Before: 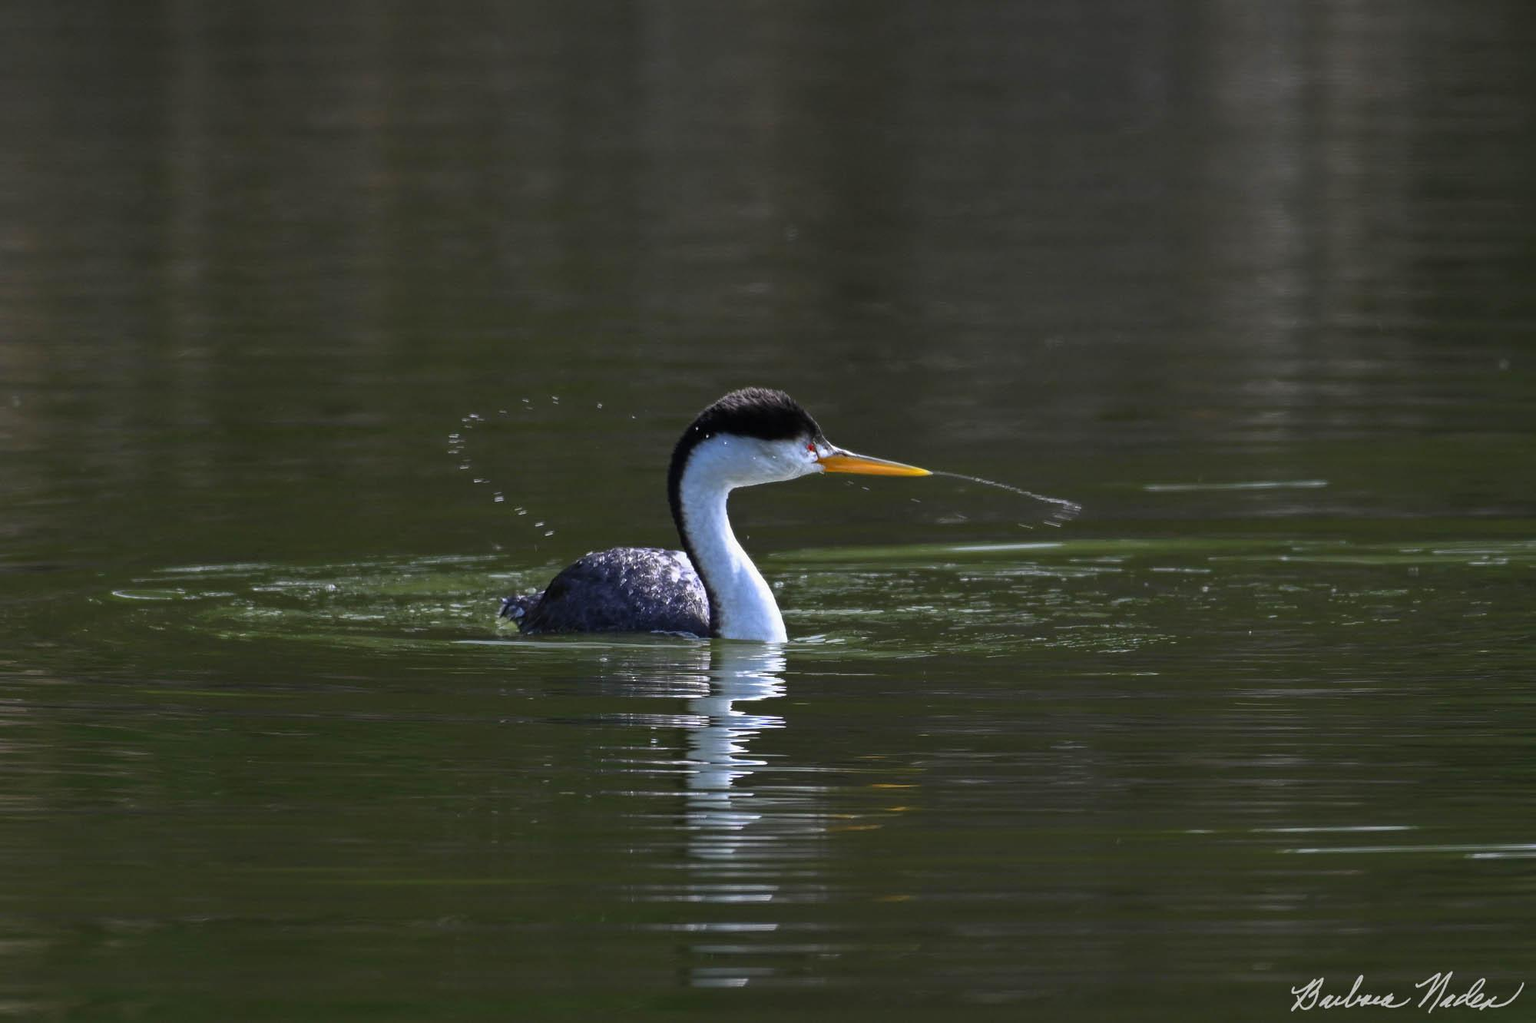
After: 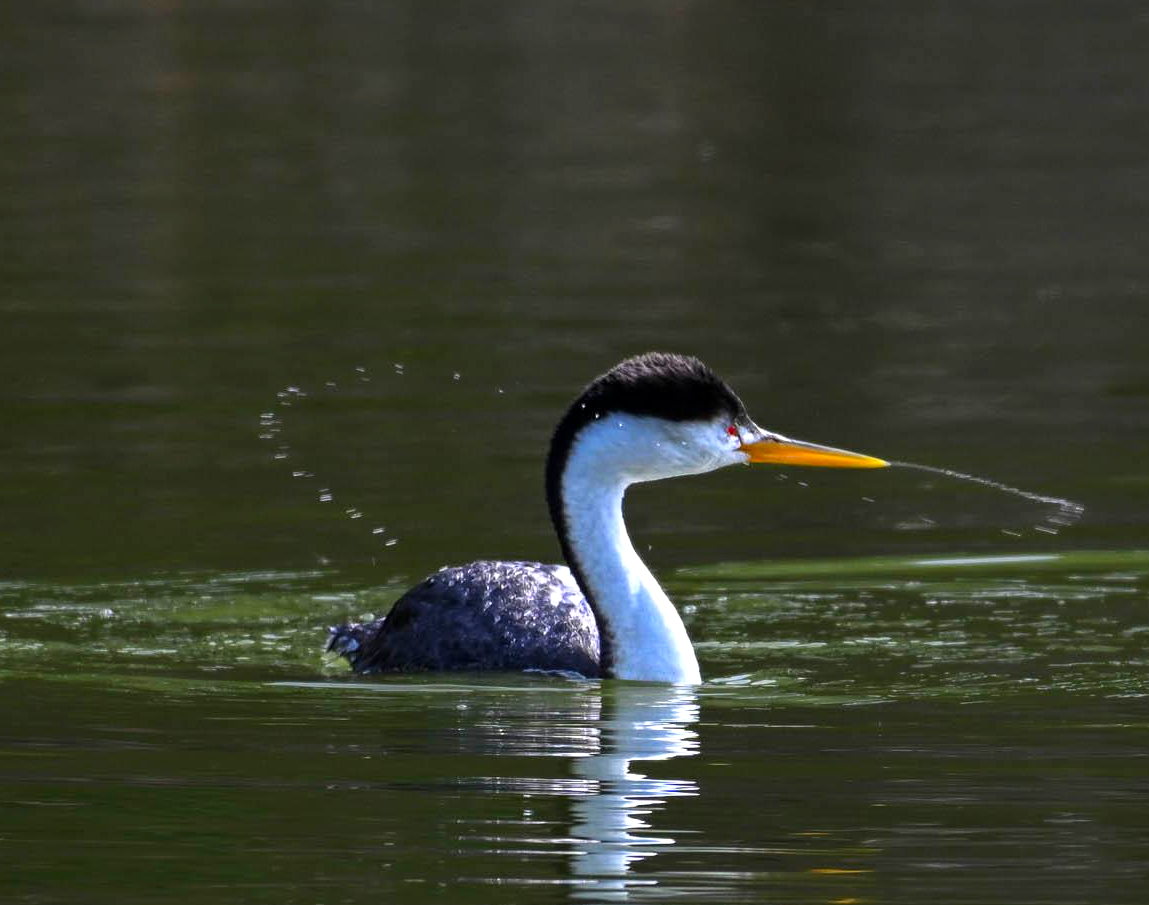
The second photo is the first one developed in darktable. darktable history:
tone equalizer: -8 EV -0.412 EV, -7 EV -0.371 EV, -6 EV -0.31 EV, -5 EV -0.203 EV, -3 EV 0.231 EV, -2 EV 0.351 EV, -1 EV 0.374 EV, +0 EV 0.411 EV, mask exposure compensation -0.509 EV
crop: left 16.239%, top 11.416%, right 26.27%, bottom 20.631%
local contrast: highlights 100%, shadows 102%, detail 120%, midtone range 0.2
color correction: highlights b* -0.018, saturation 1.34
